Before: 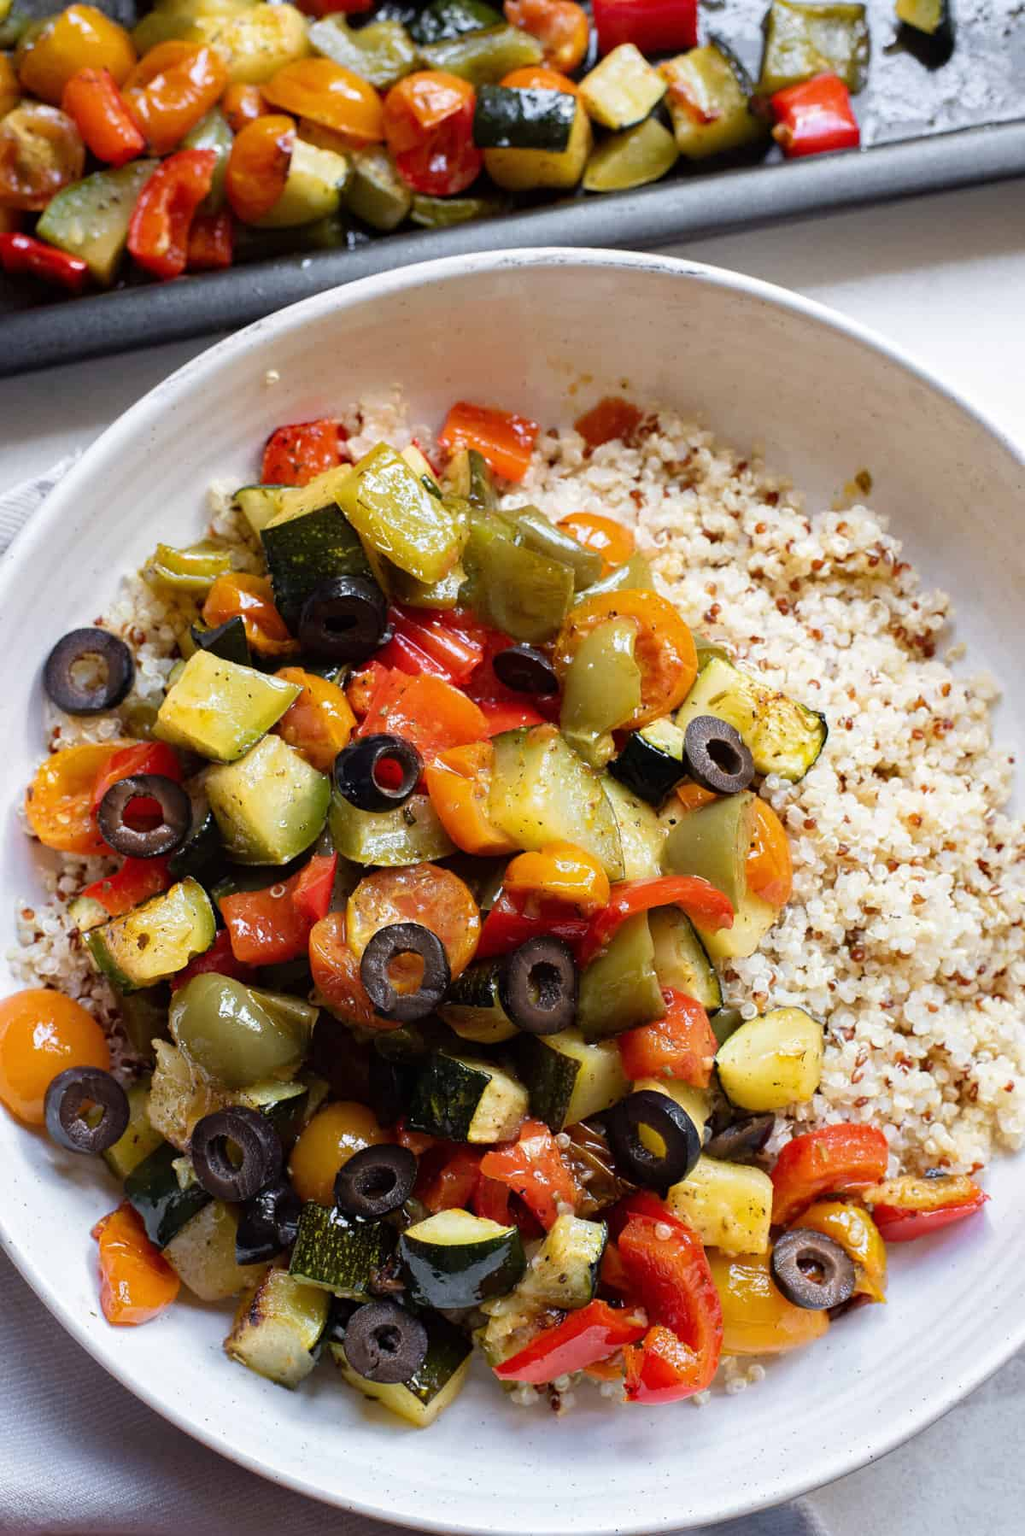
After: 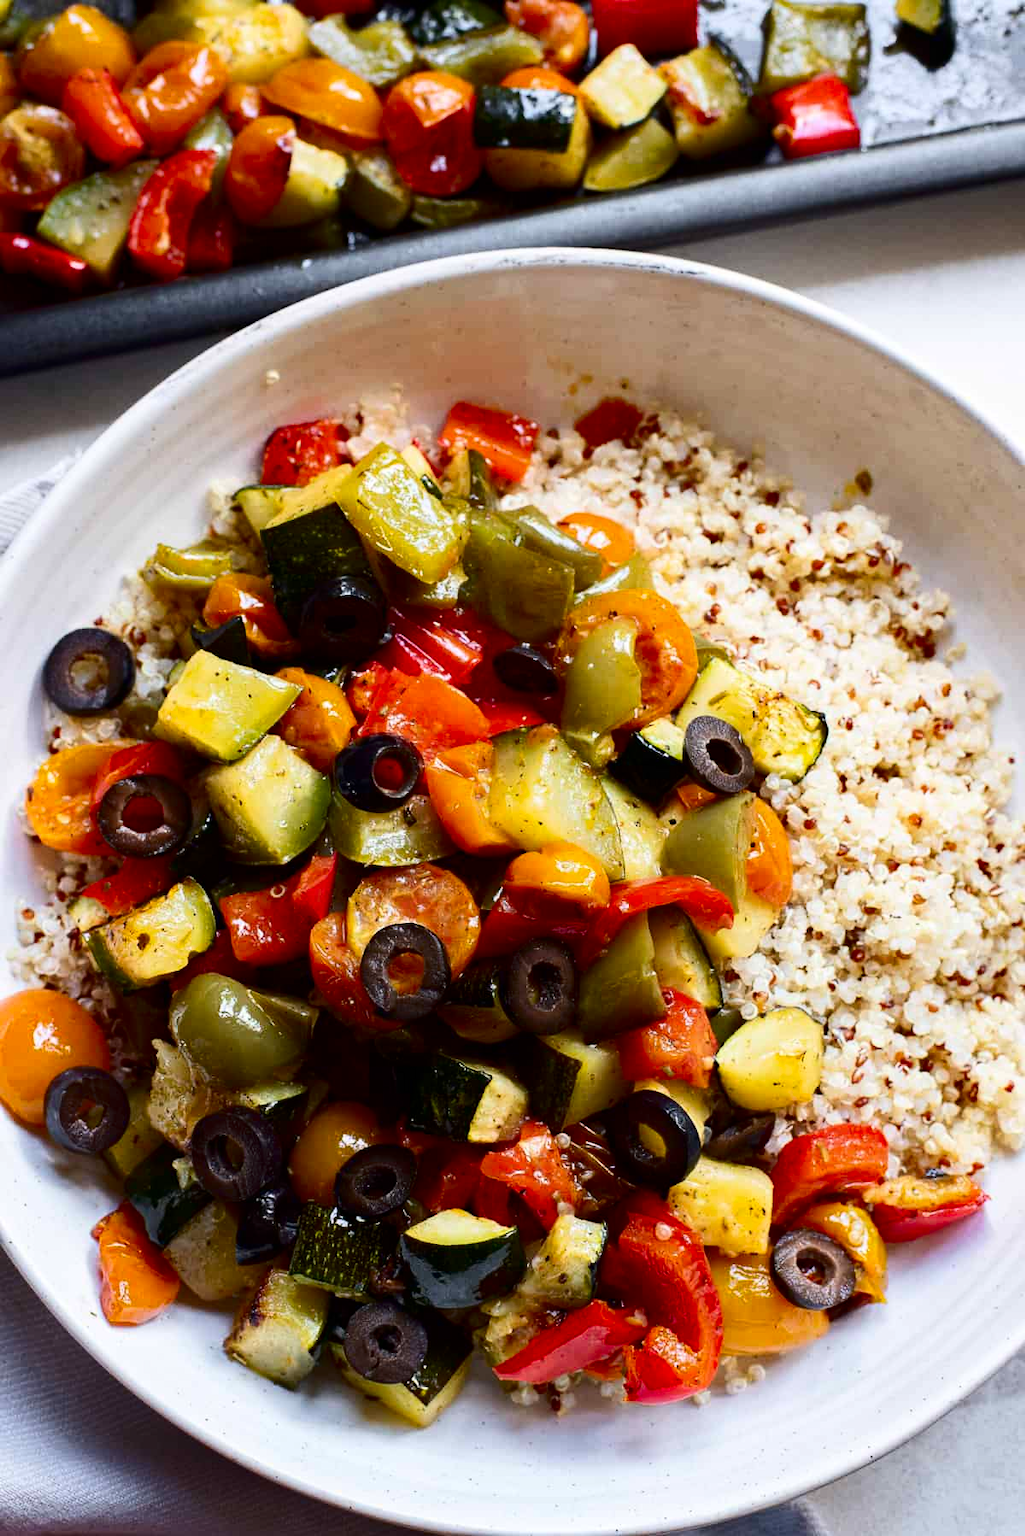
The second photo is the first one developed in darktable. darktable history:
contrast brightness saturation: contrast 0.211, brightness -0.106, saturation 0.213
